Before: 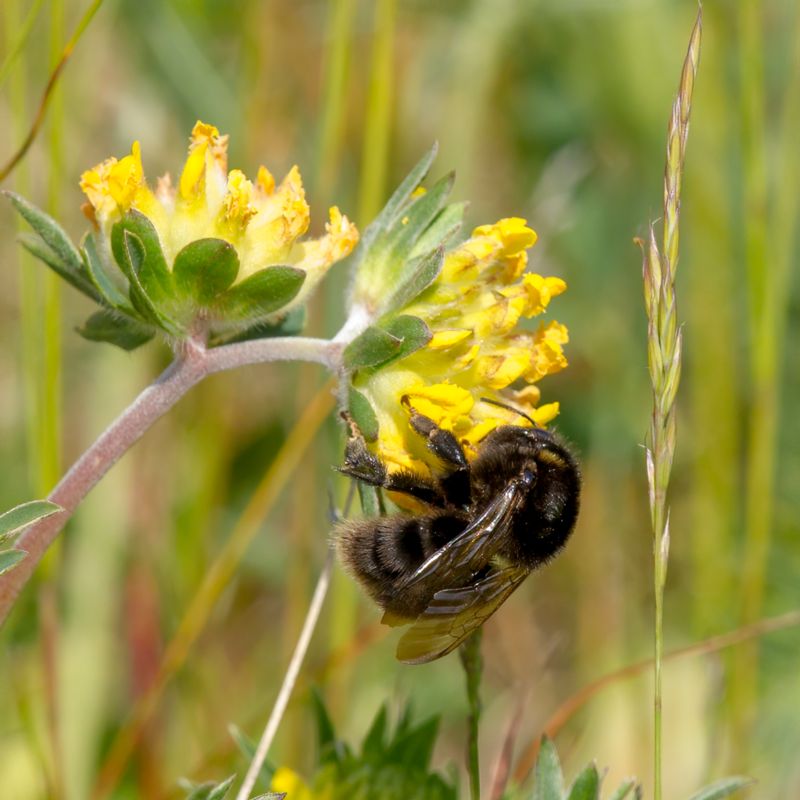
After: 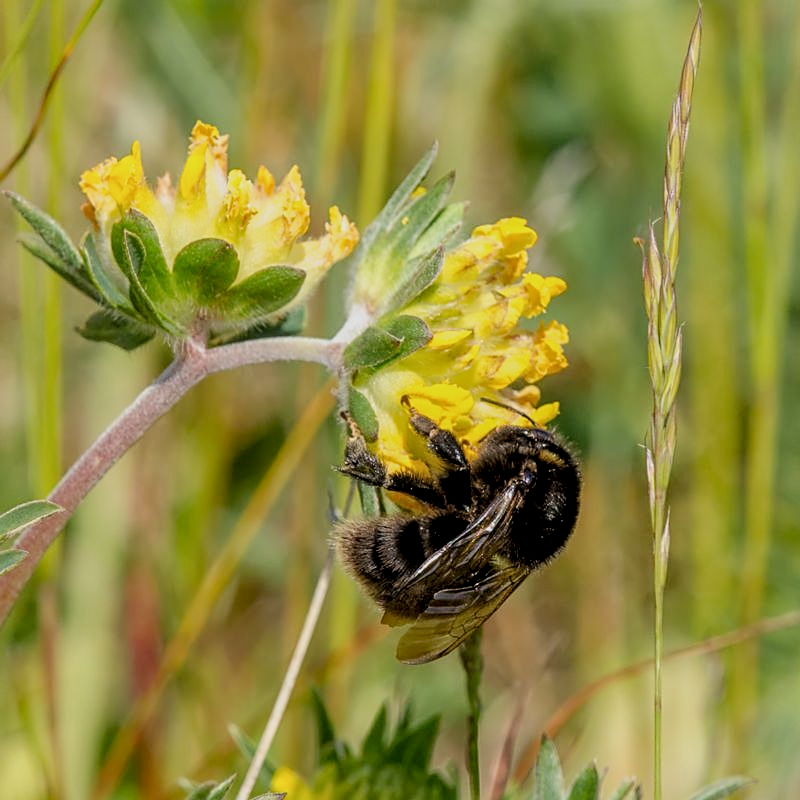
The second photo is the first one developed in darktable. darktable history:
local contrast: highlights 99%, shadows 86%, detail 160%, midtone range 0.2
filmic rgb: black relative exposure -7.65 EV, white relative exposure 4.56 EV, hardness 3.61, color science v6 (2022)
sharpen: on, module defaults
